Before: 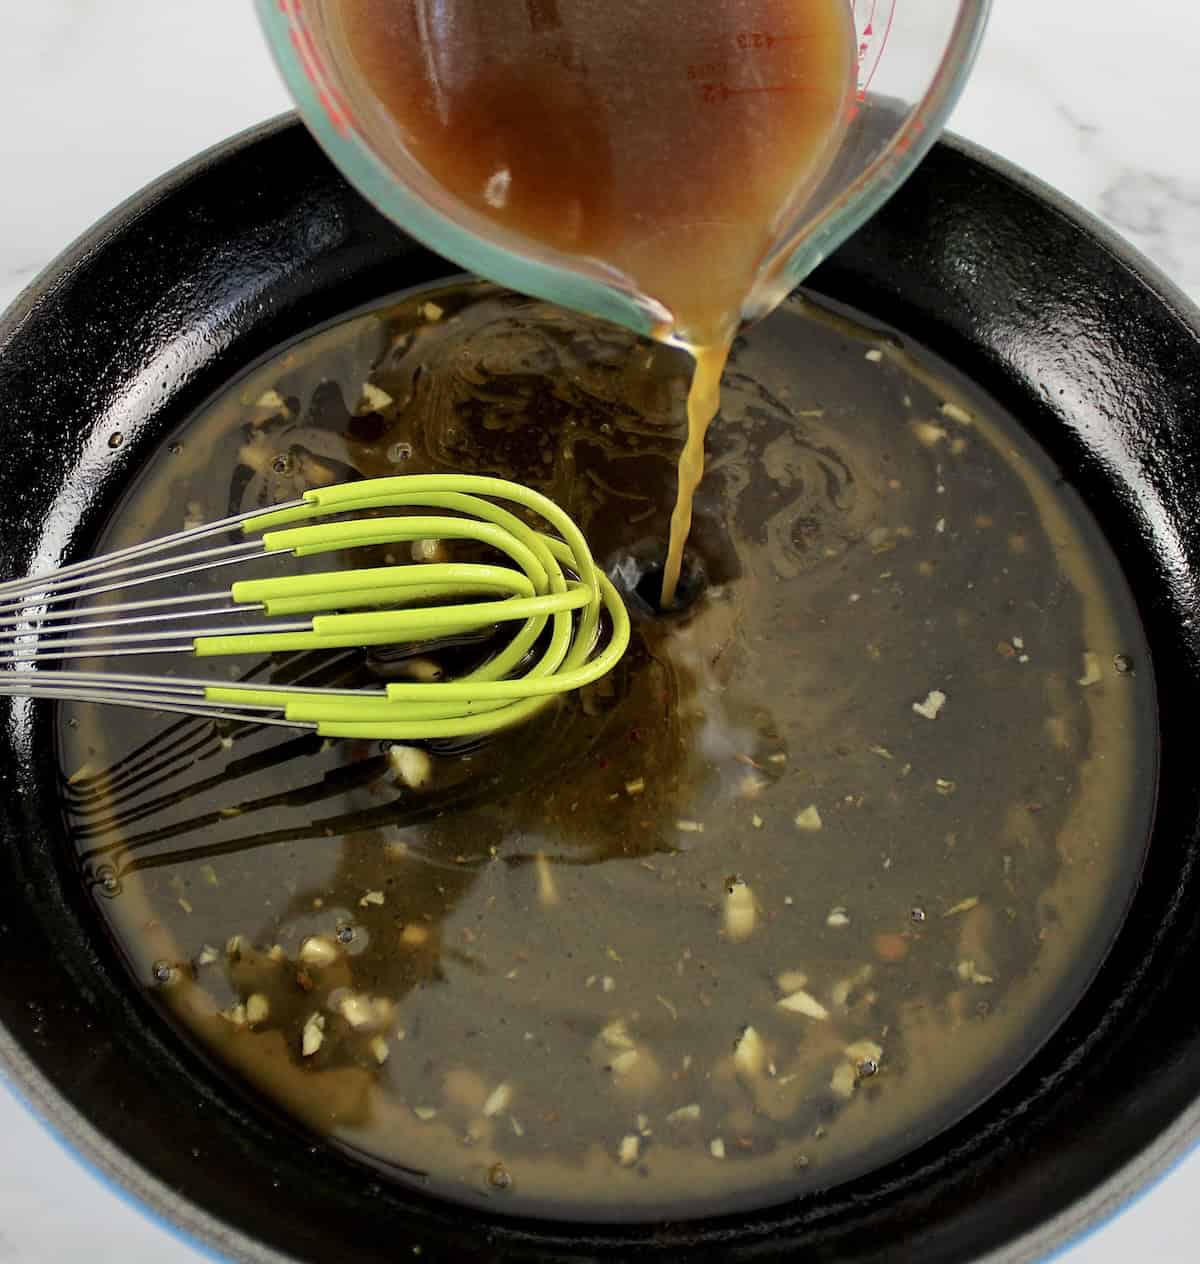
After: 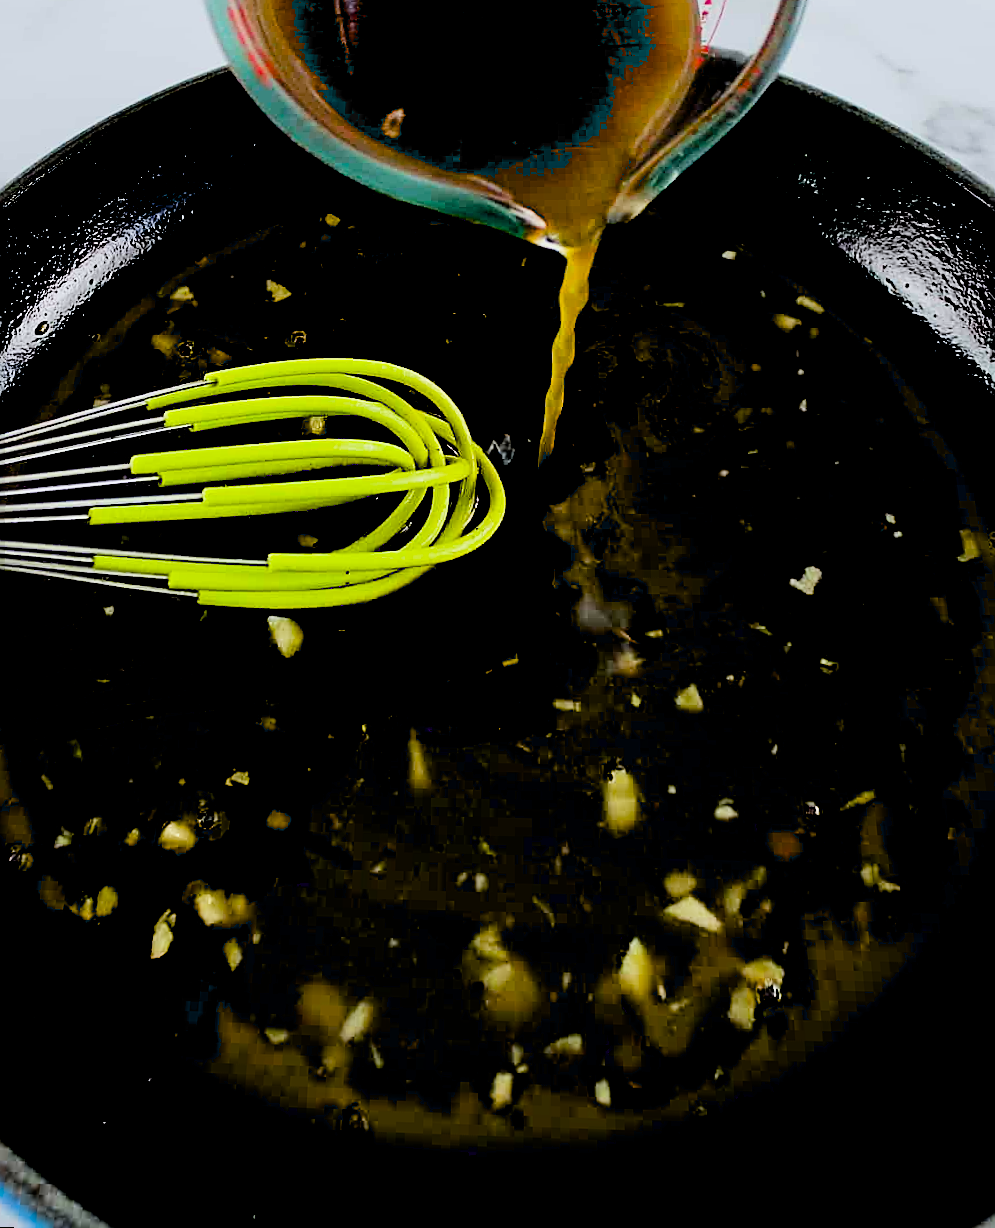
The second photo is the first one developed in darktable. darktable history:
exposure: black level correction 0.1, exposure -0.092 EV, compensate highlight preservation false
white balance: red 0.967, blue 1.049
sharpen: on, module defaults
rotate and perspective: rotation 0.72°, lens shift (vertical) -0.352, lens shift (horizontal) -0.051, crop left 0.152, crop right 0.859, crop top 0.019, crop bottom 0.964
filmic rgb: black relative exposure -5 EV, hardness 2.88, contrast 1.3
tone equalizer: -8 EV -0.417 EV, -7 EV -0.389 EV, -6 EV -0.333 EV, -5 EV -0.222 EV, -3 EV 0.222 EV, -2 EV 0.333 EV, -1 EV 0.389 EV, +0 EV 0.417 EV, edges refinement/feathering 500, mask exposure compensation -1.57 EV, preserve details no
